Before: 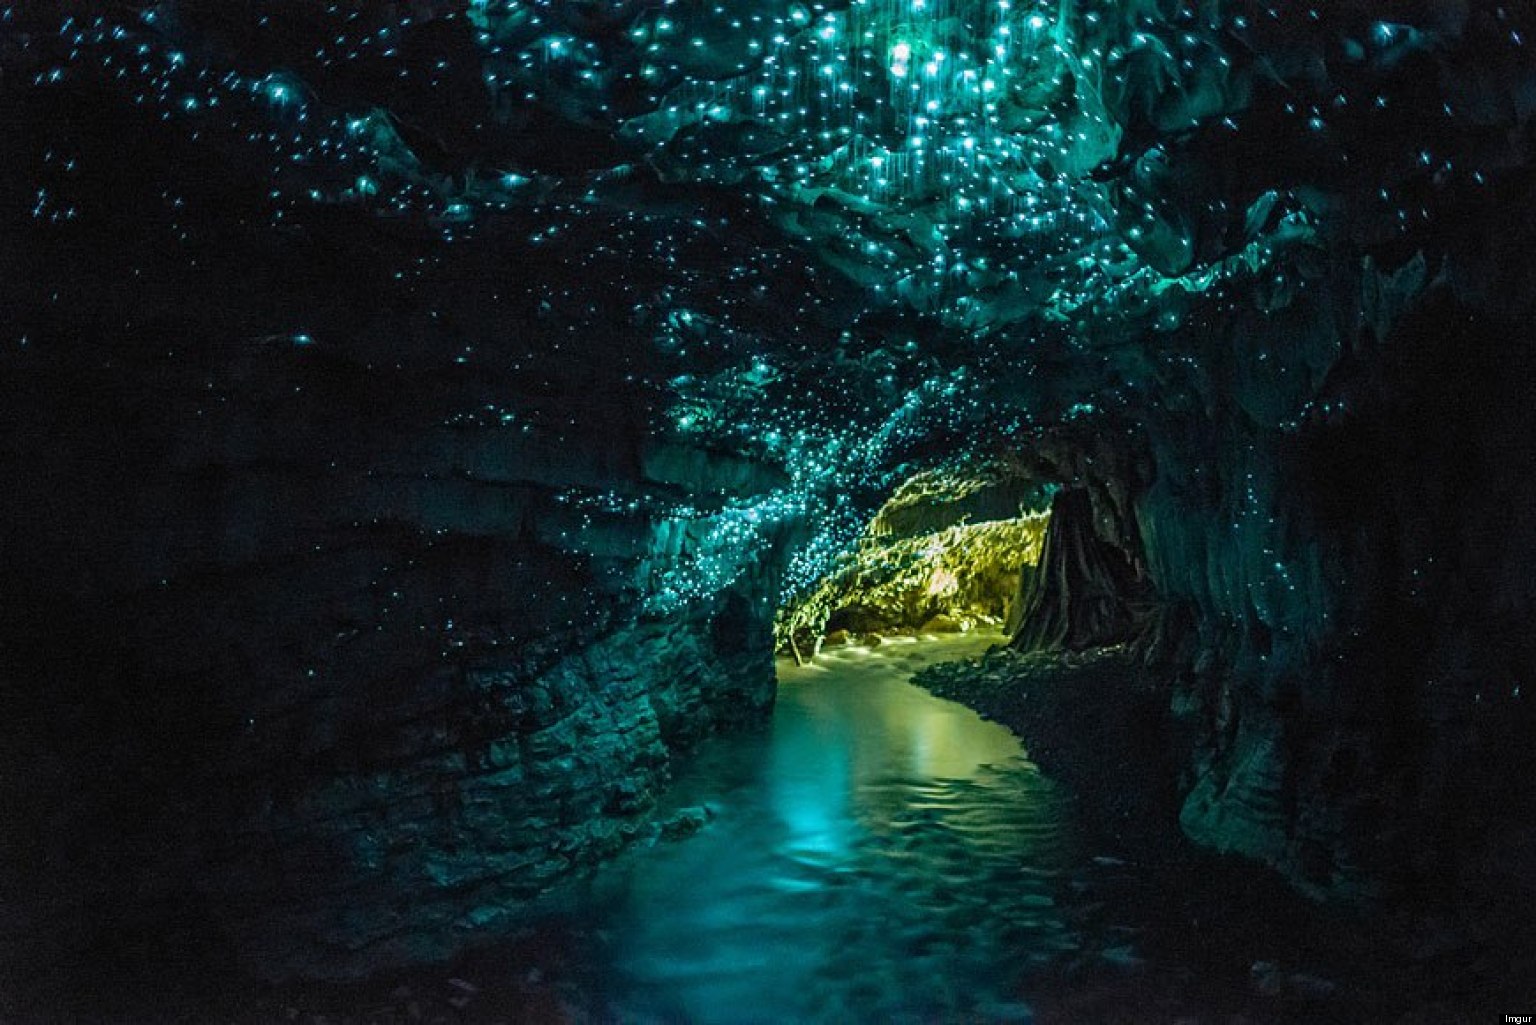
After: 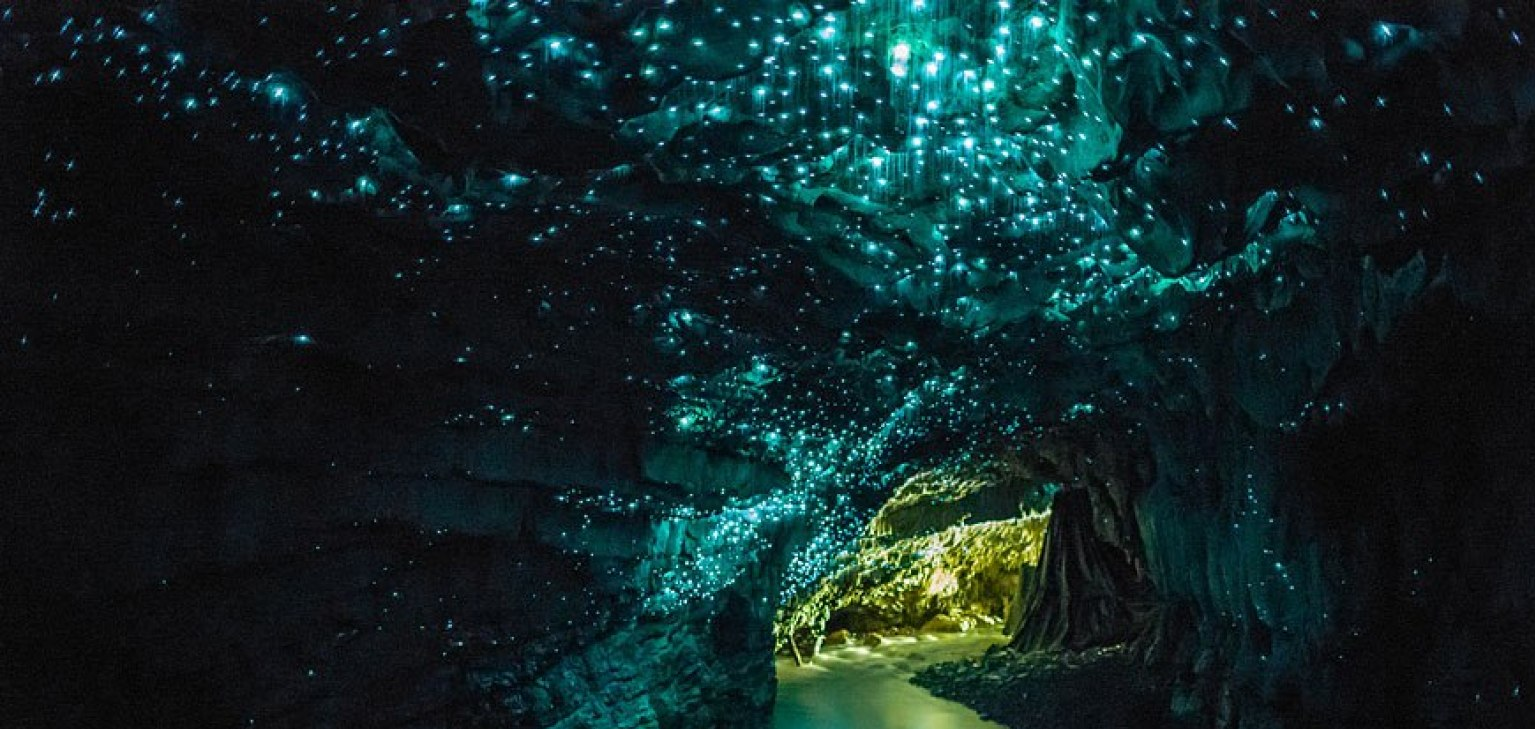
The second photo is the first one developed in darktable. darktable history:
crop: right 0%, bottom 28.794%
